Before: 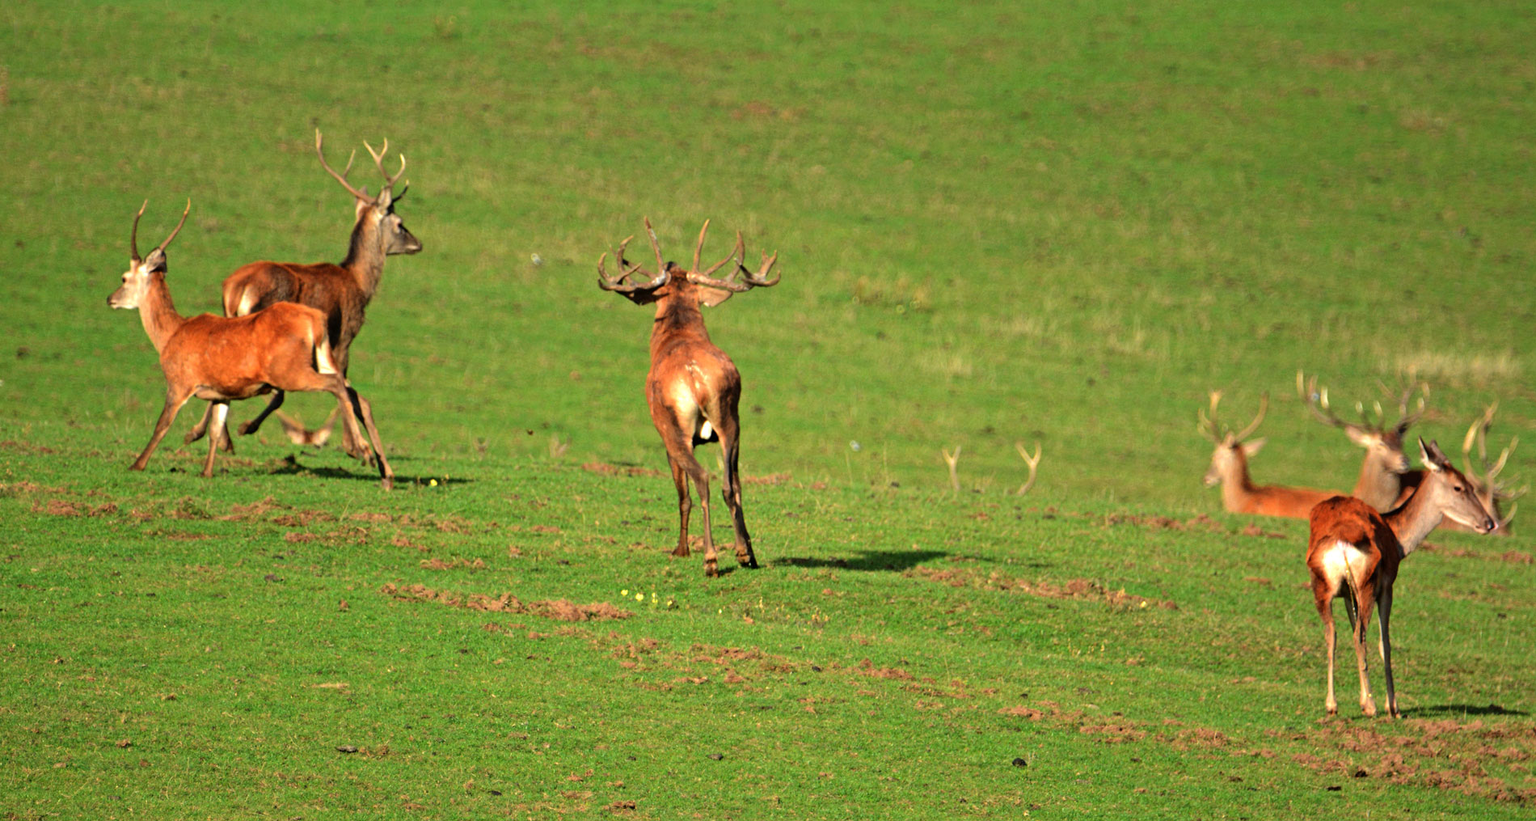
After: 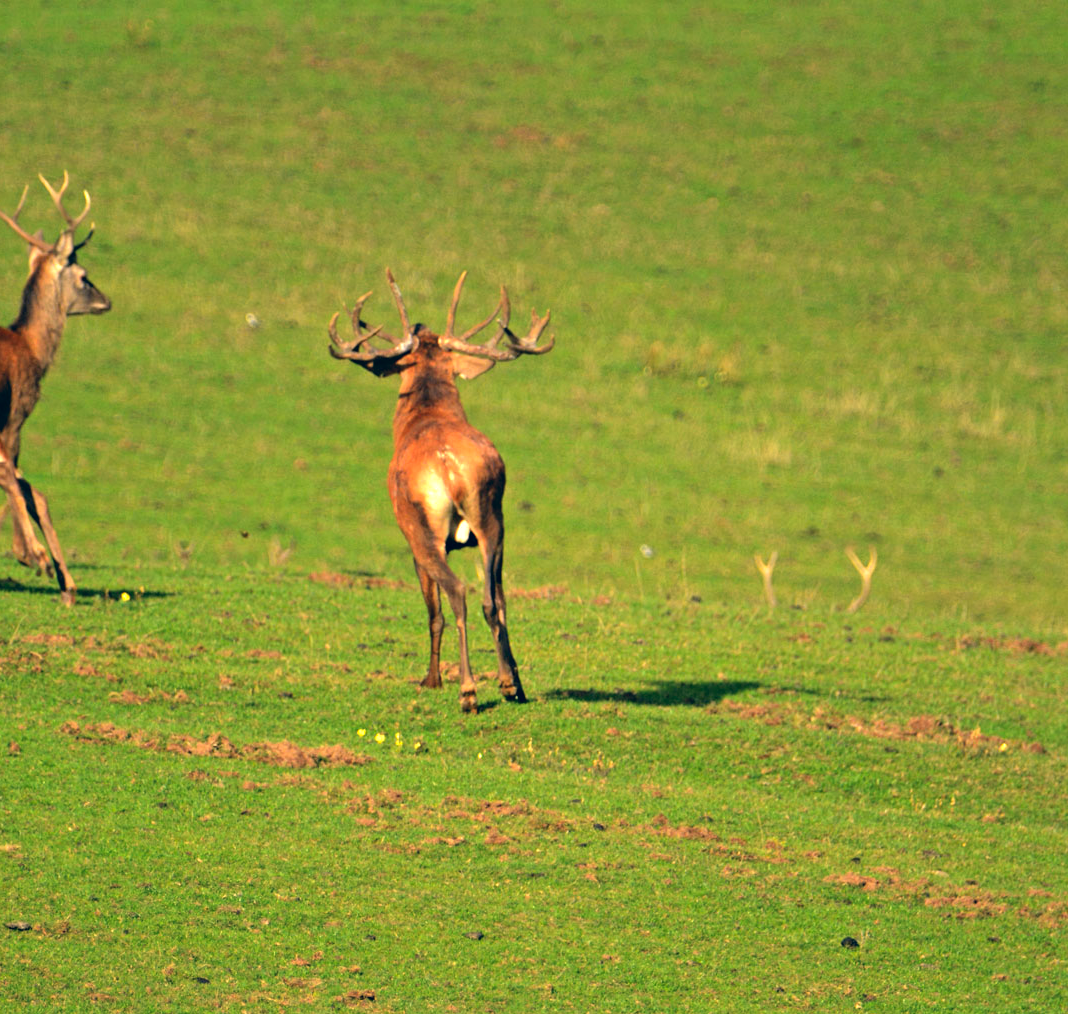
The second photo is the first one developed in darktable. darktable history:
crop: left 21.674%, right 22.086%
color correction: highlights a* 10.32, highlights b* 14.66, shadows a* -9.59, shadows b* -15.02
exposure: exposure 0.2 EV, compensate highlight preservation false
